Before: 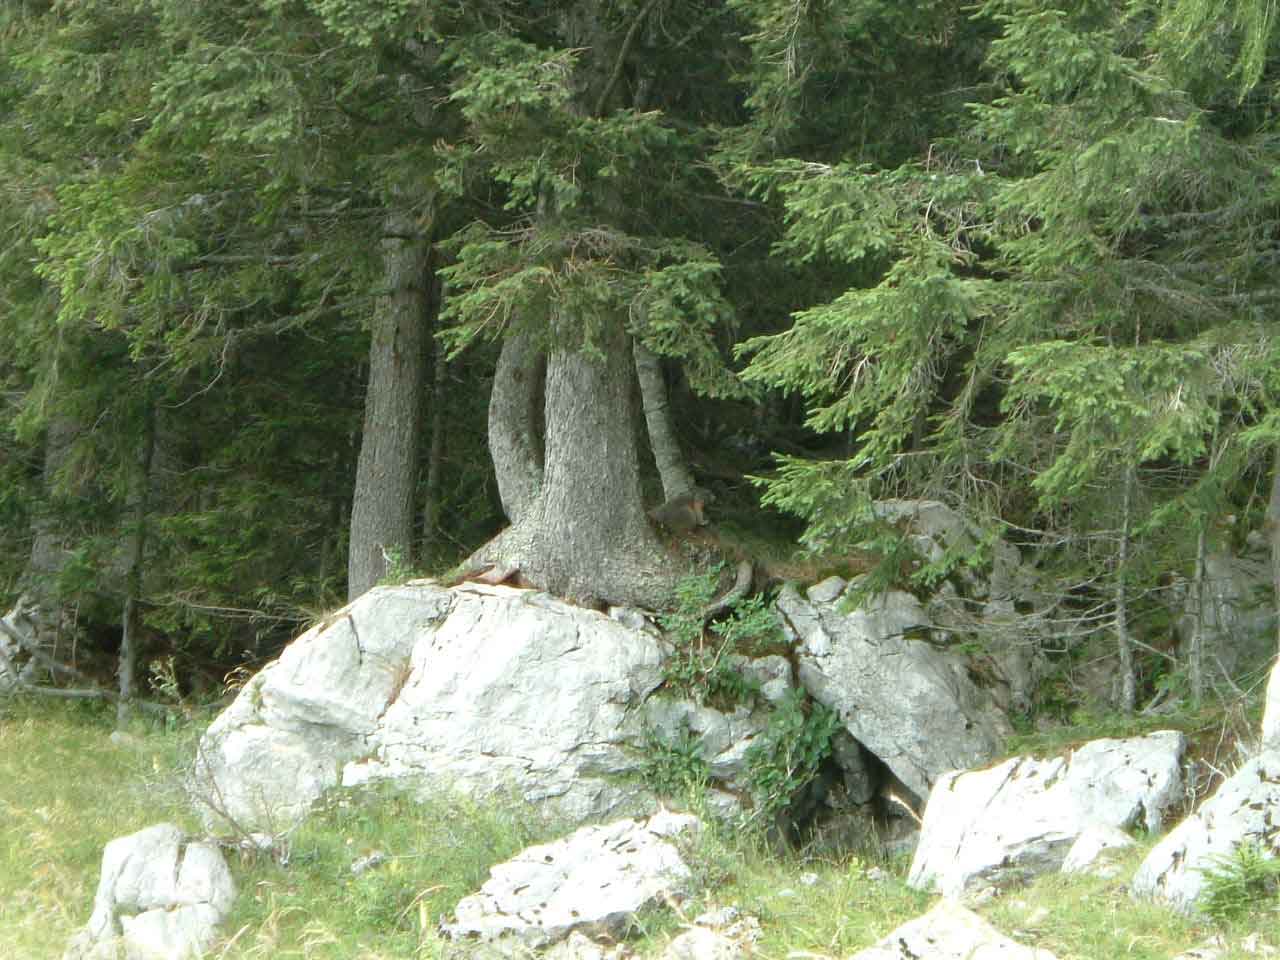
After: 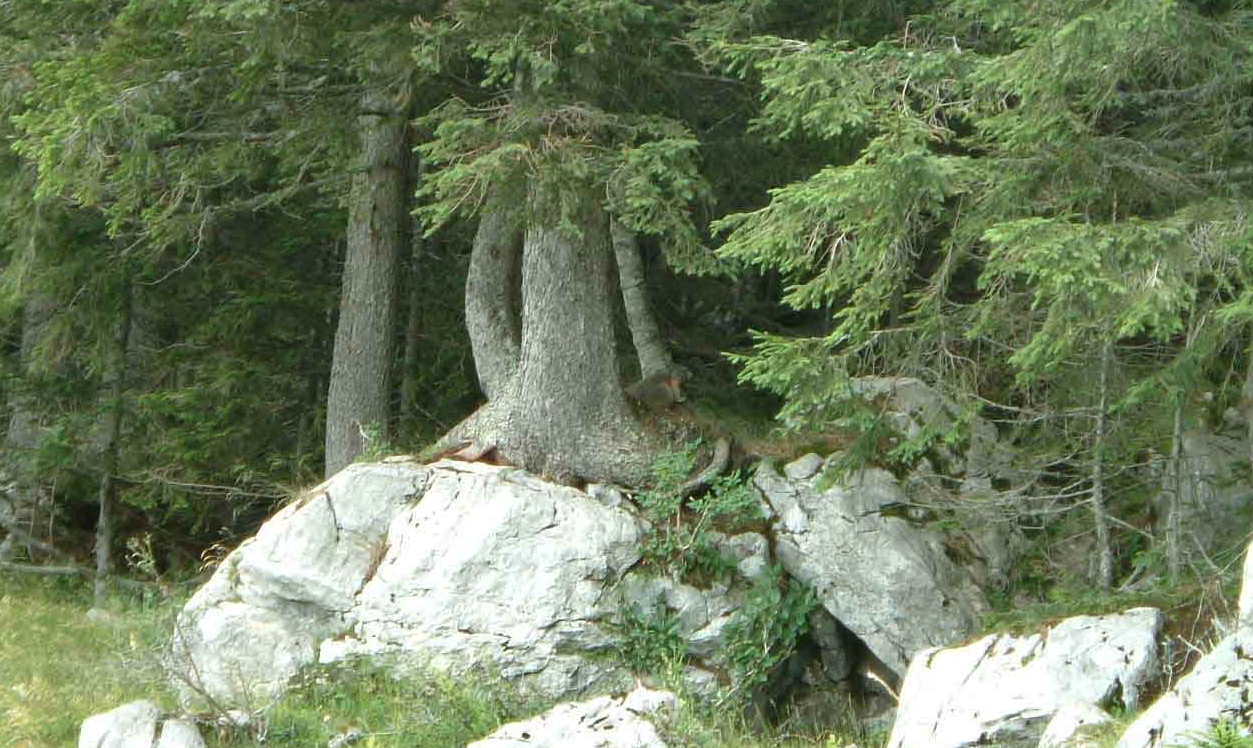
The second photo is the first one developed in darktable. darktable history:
shadows and highlights: soften with gaussian
crop and rotate: left 1.814%, top 12.818%, right 0.25%, bottom 9.225%
